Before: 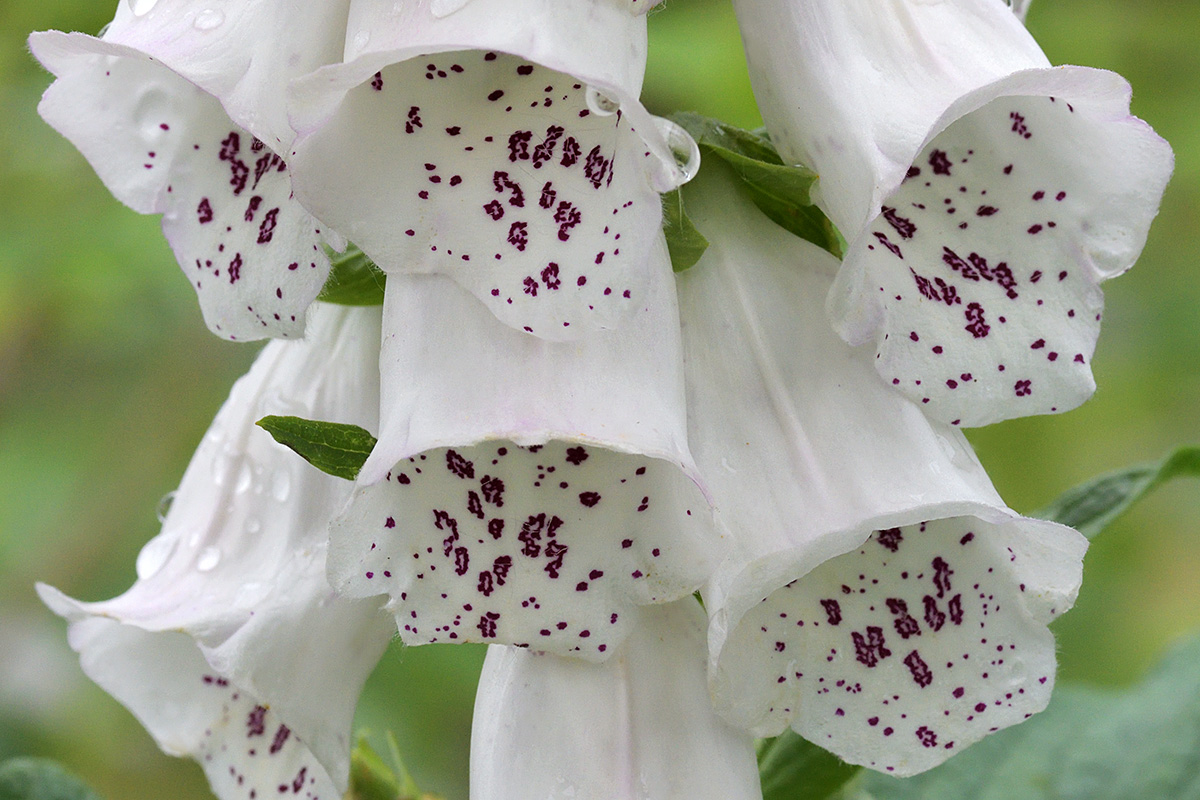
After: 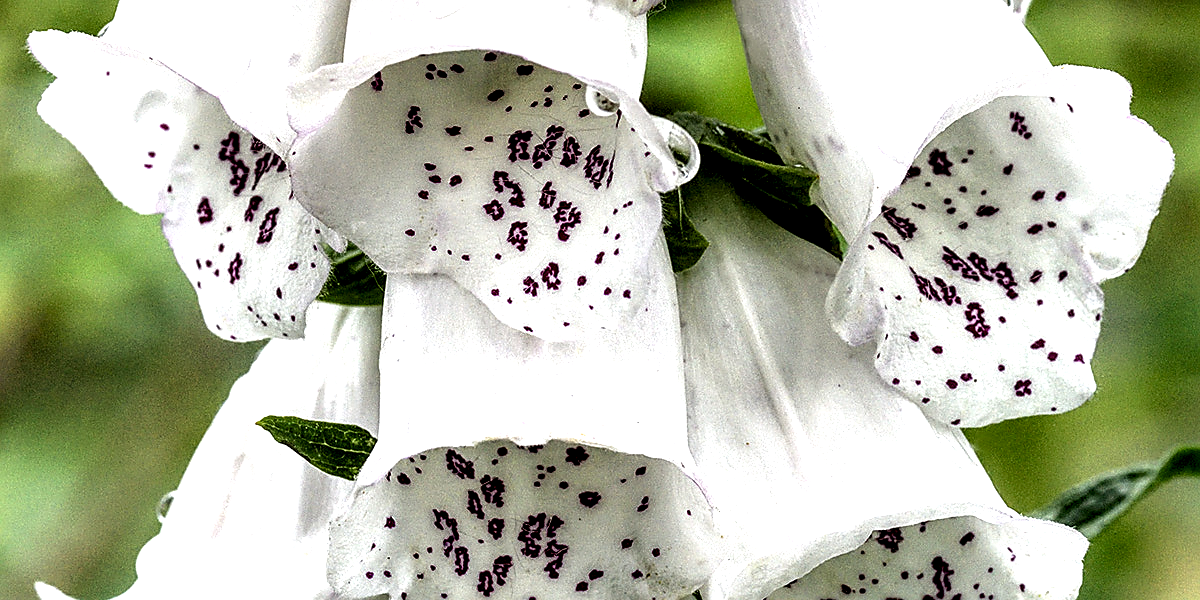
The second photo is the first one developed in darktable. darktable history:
sharpen: on, module defaults
crop: bottom 24.989%
exposure: exposure 0.575 EV, compensate highlight preservation false
local contrast: highlights 118%, shadows 44%, detail 291%
